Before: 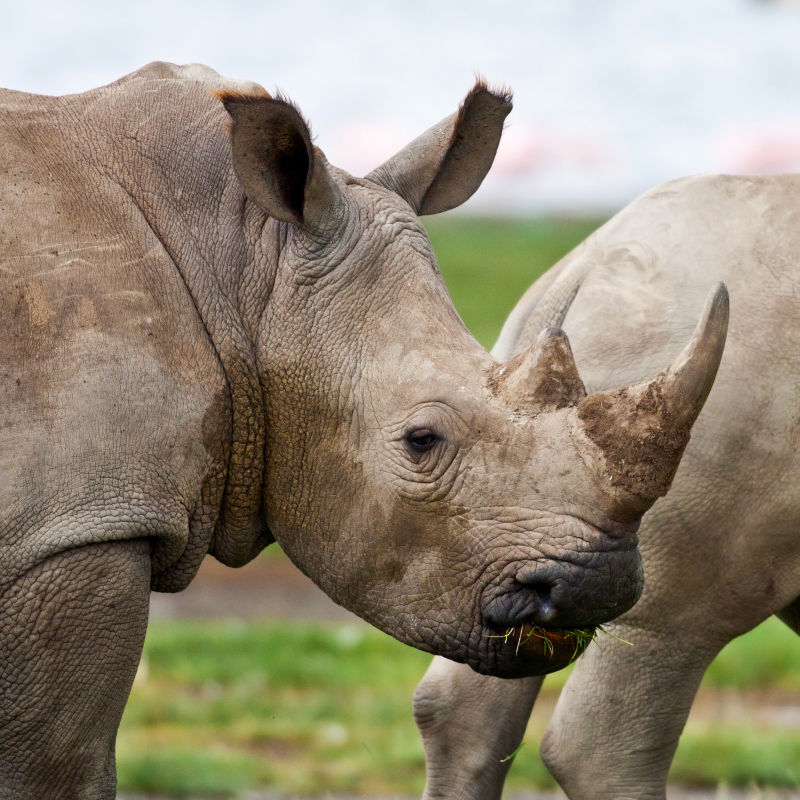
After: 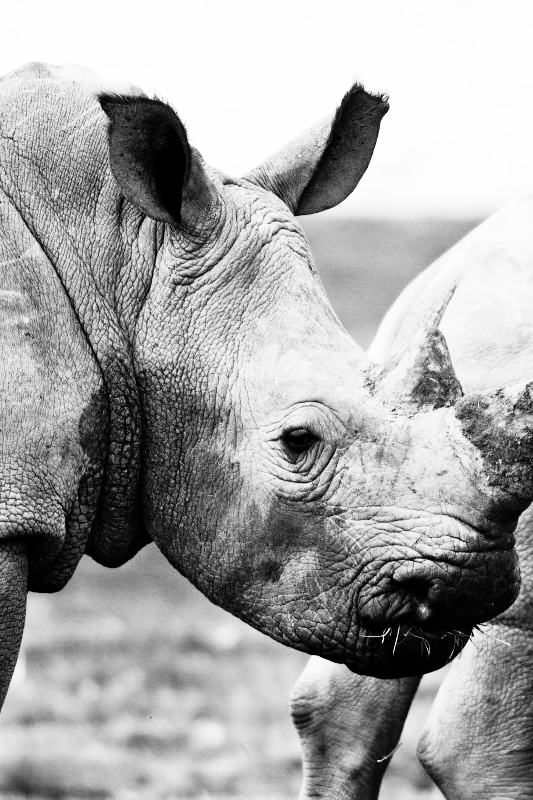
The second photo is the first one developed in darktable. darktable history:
color calibration: output gray [0.28, 0.41, 0.31, 0], gray › normalize channels true, illuminant same as pipeline (D50), adaptation XYZ, x 0.346, y 0.359, gamut compression 0
crop: left 15.419%, right 17.914%
haze removal: compatibility mode true, adaptive false
rgb curve: curves: ch0 [(0, 0) (0.21, 0.15) (0.24, 0.21) (0.5, 0.75) (0.75, 0.96) (0.89, 0.99) (1, 1)]; ch1 [(0, 0.02) (0.21, 0.13) (0.25, 0.2) (0.5, 0.67) (0.75, 0.9) (0.89, 0.97) (1, 1)]; ch2 [(0, 0.02) (0.21, 0.13) (0.25, 0.2) (0.5, 0.67) (0.75, 0.9) (0.89, 0.97) (1, 1)], compensate middle gray true
white balance: red 0.984, blue 1.059
tone equalizer: on, module defaults
rotate and perspective: automatic cropping original format, crop left 0, crop top 0
